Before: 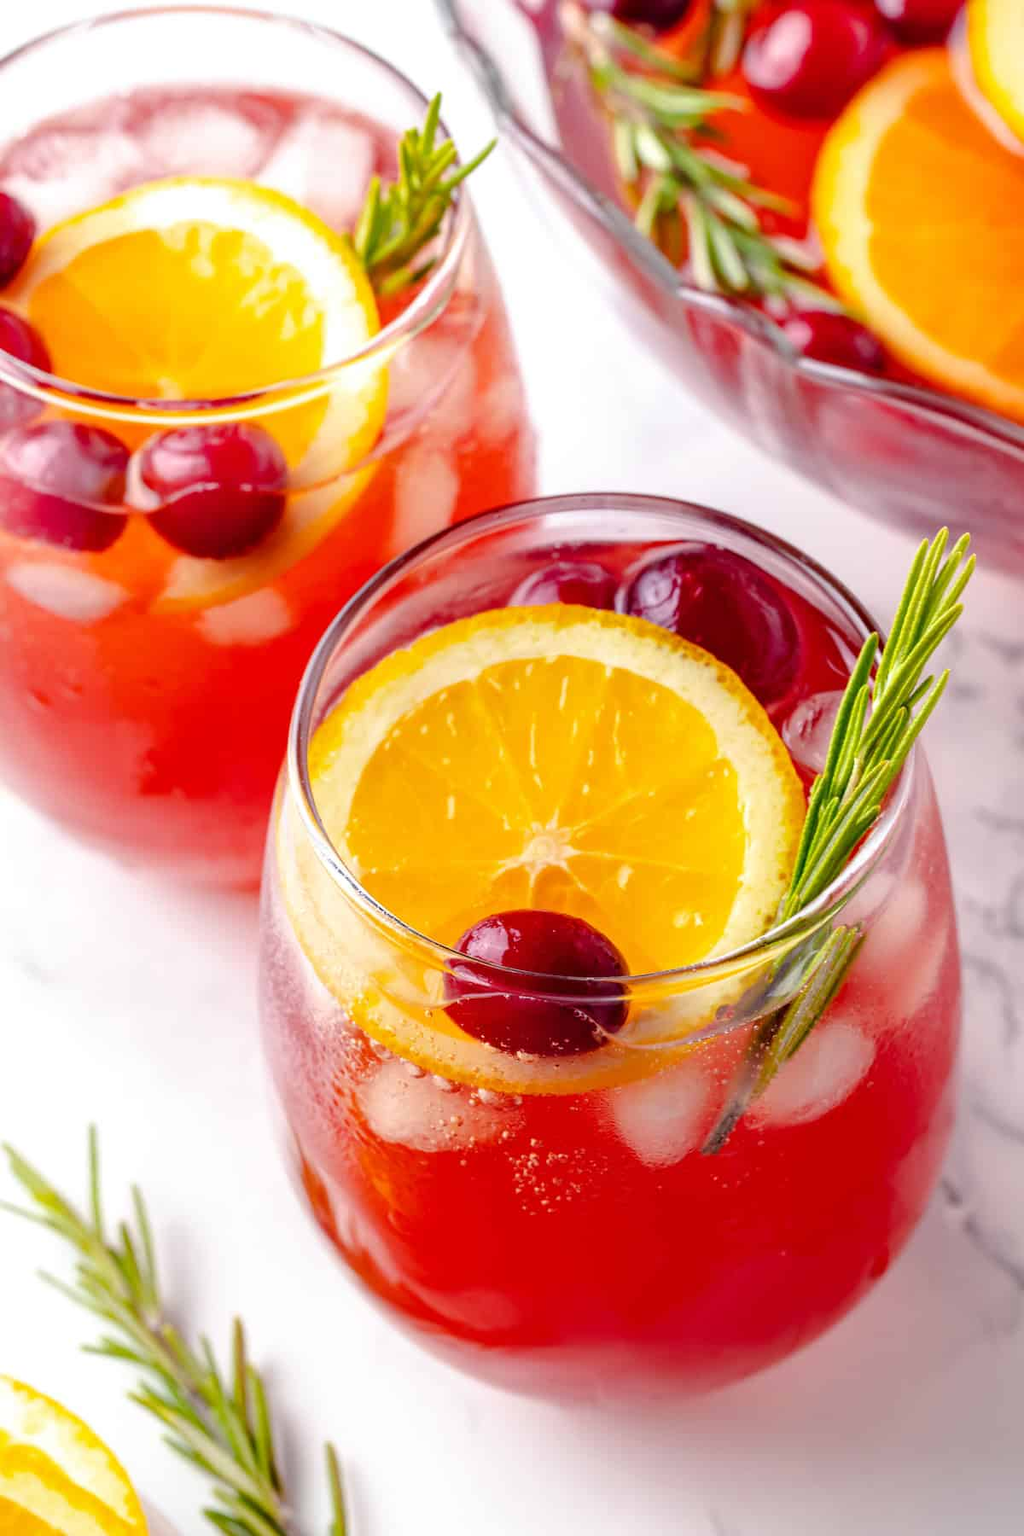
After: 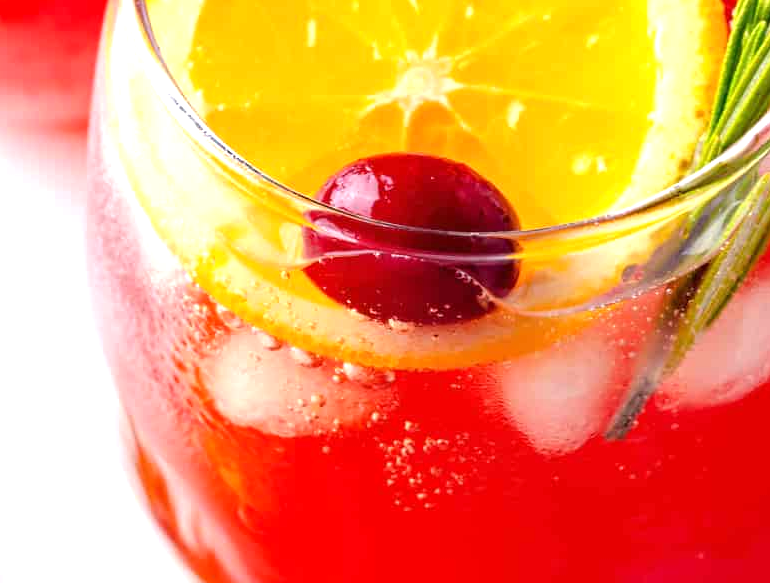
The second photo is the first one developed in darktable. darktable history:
crop: left 18.09%, top 50.726%, right 17.246%, bottom 16.869%
exposure: exposure 0.554 EV, compensate exposure bias true, compensate highlight preservation false
